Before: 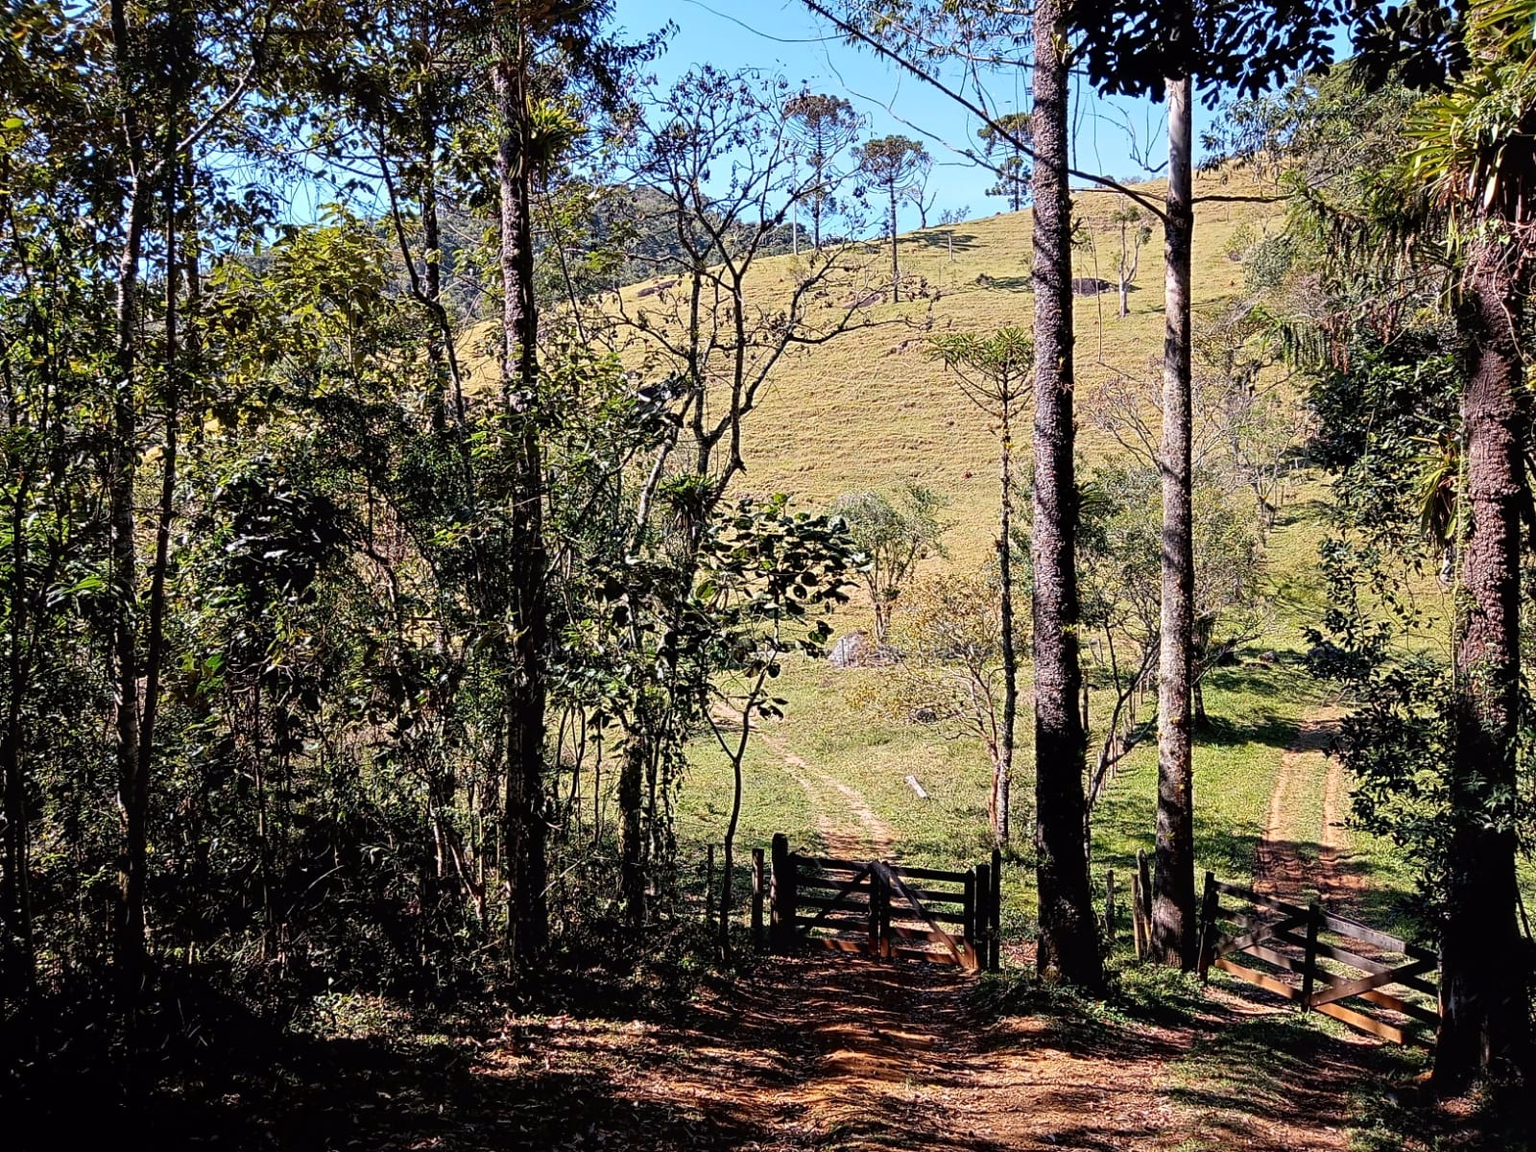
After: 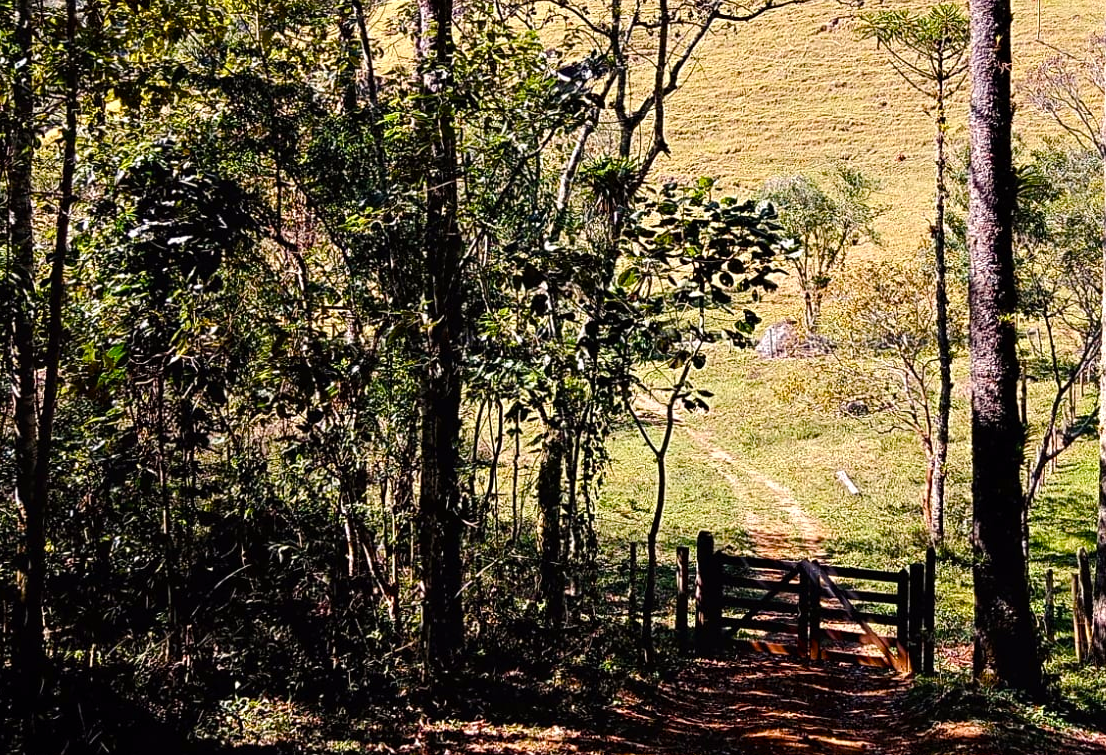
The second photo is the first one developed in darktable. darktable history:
exposure: black level correction 0, exposure 0 EV, compensate highlight preservation false
color balance rgb: highlights gain › chroma 1.067%, highlights gain › hue 53.29°, linear chroma grading › global chroma 8.571%, perceptual saturation grading › global saturation 20%, perceptual saturation grading › highlights -24.977%, perceptual saturation grading › shadows 49.457%
tone equalizer: -8 EV -0.446 EV, -7 EV -0.401 EV, -6 EV -0.325 EV, -5 EV -0.217 EV, -3 EV 0.243 EV, -2 EV 0.316 EV, -1 EV 0.374 EV, +0 EV 0.426 EV, edges refinement/feathering 500, mask exposure compensation -1.57 EV, preserve details no
crop: left 6.711%, top 28.088%, right 24.156%, bottom 8.988%
